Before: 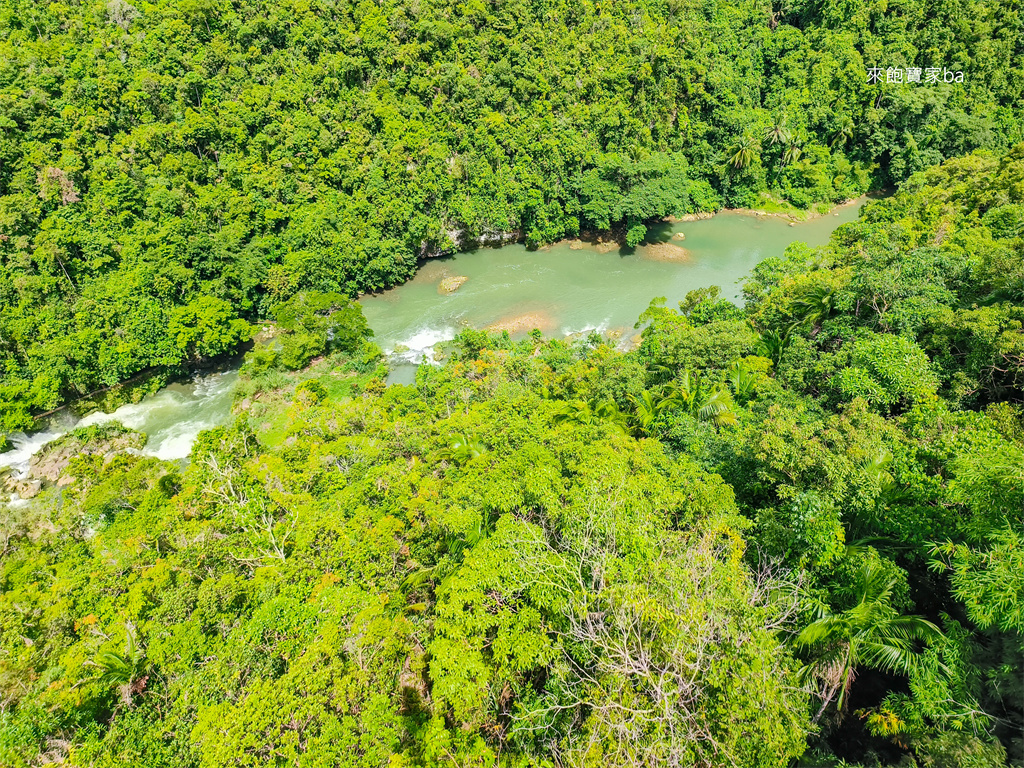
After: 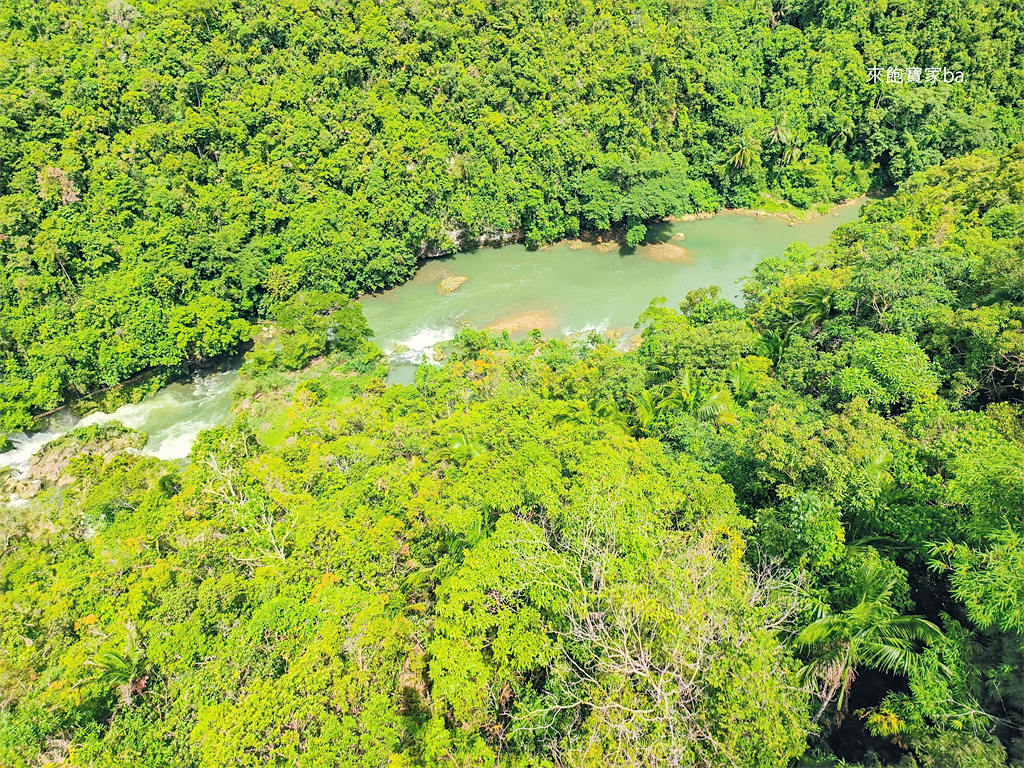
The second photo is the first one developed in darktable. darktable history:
color correction: highlights a* 0.397, highlights b* 2.72, shadows a* -1.13, shadows b* -4.11
sharpen: amount 0.212
contrast brightness saturation: brightness 0.137
